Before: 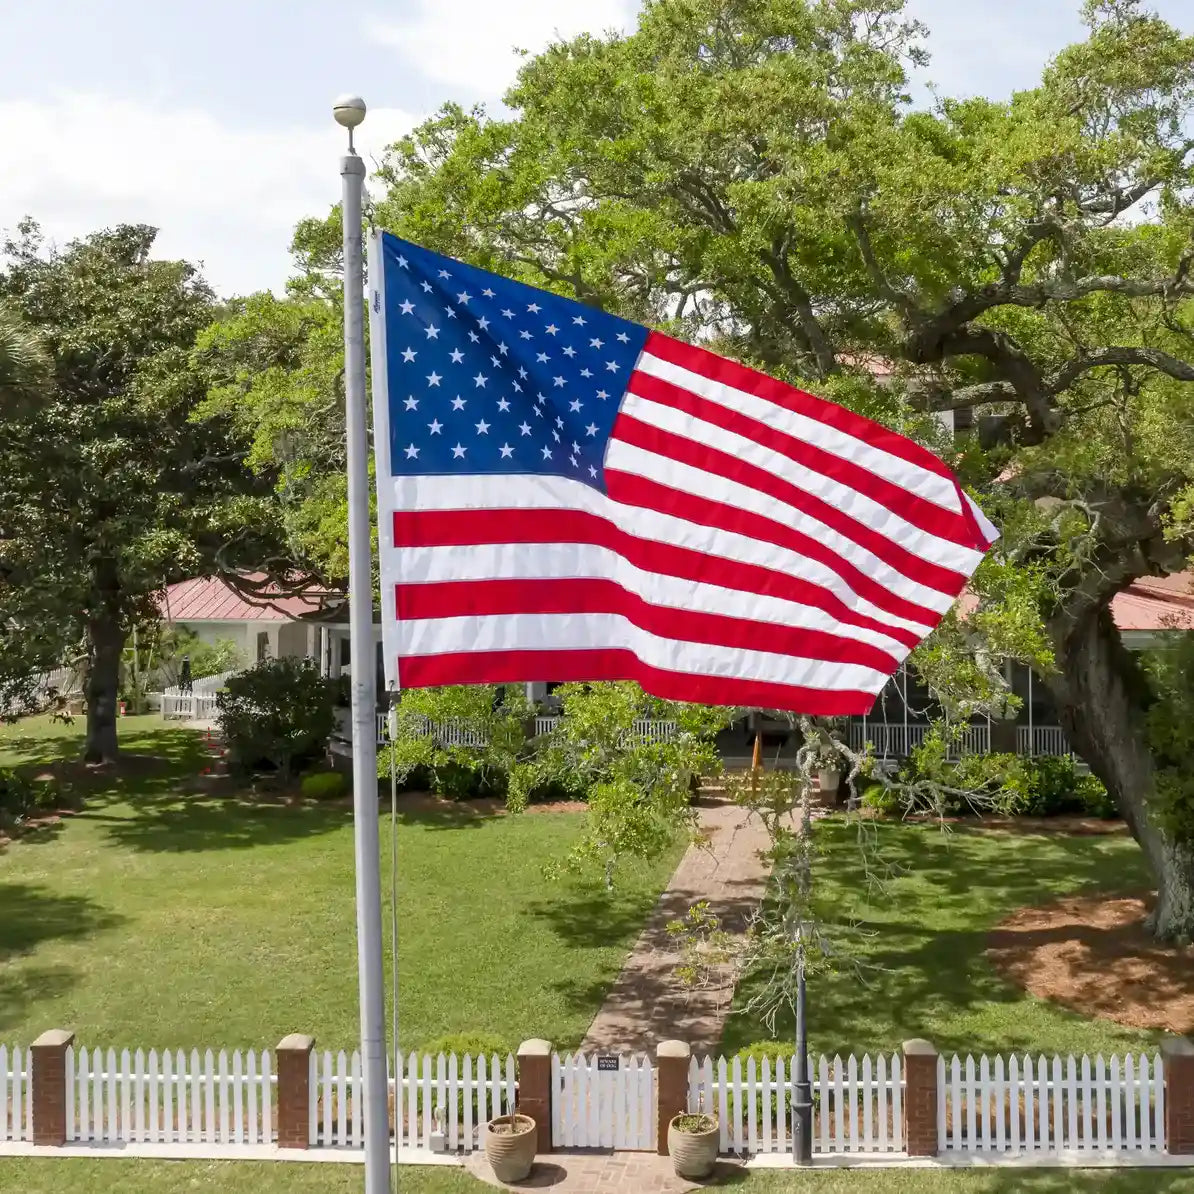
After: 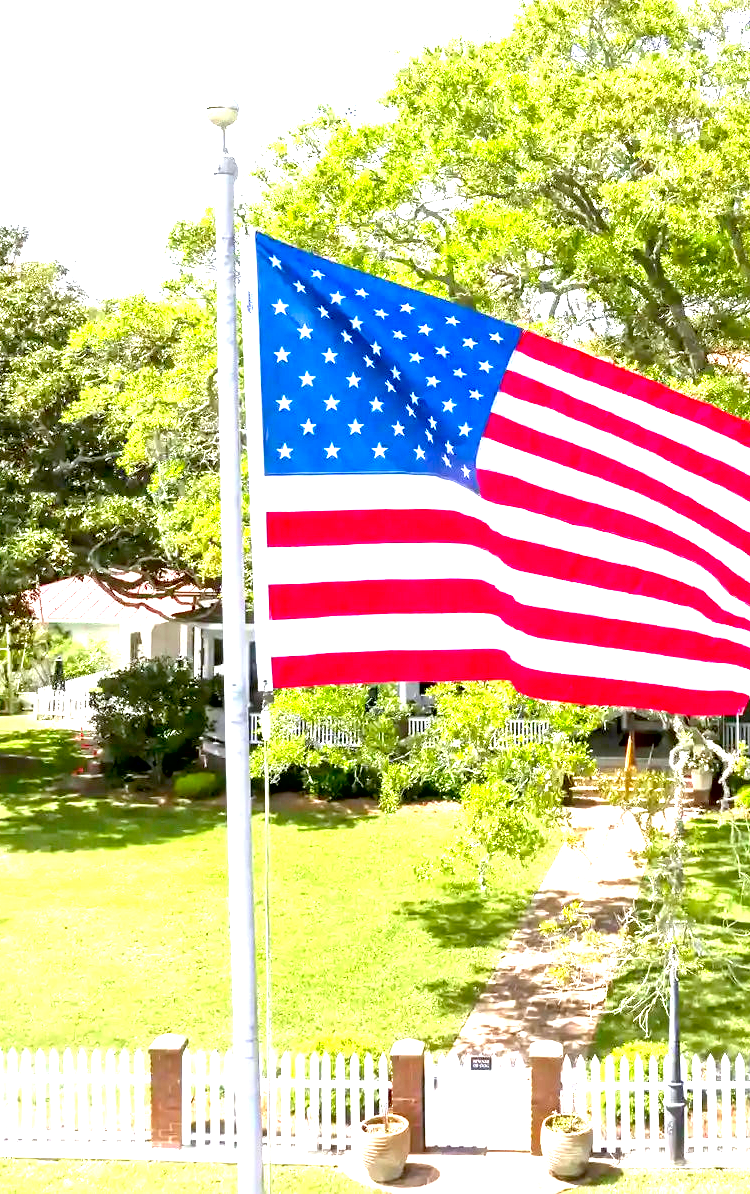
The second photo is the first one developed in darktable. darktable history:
crop: left 10.644%, right 26.528%
contrast brightness saturation: saturation 0.1
local contrast: mode bilateral grid, contrast 30, coarseness 25, midtone range 0.2
white balance: red 0.98, blue 1.034
exposure: black level correction 0.005, exposure 2.084 EV, compensate highlight preservation false
